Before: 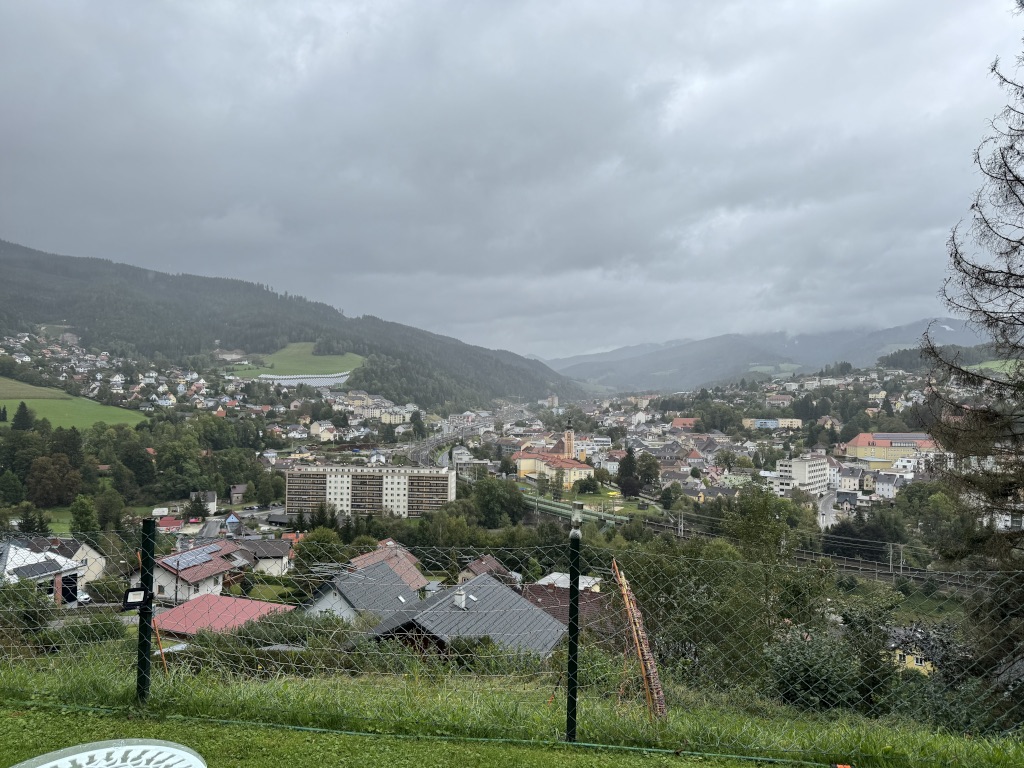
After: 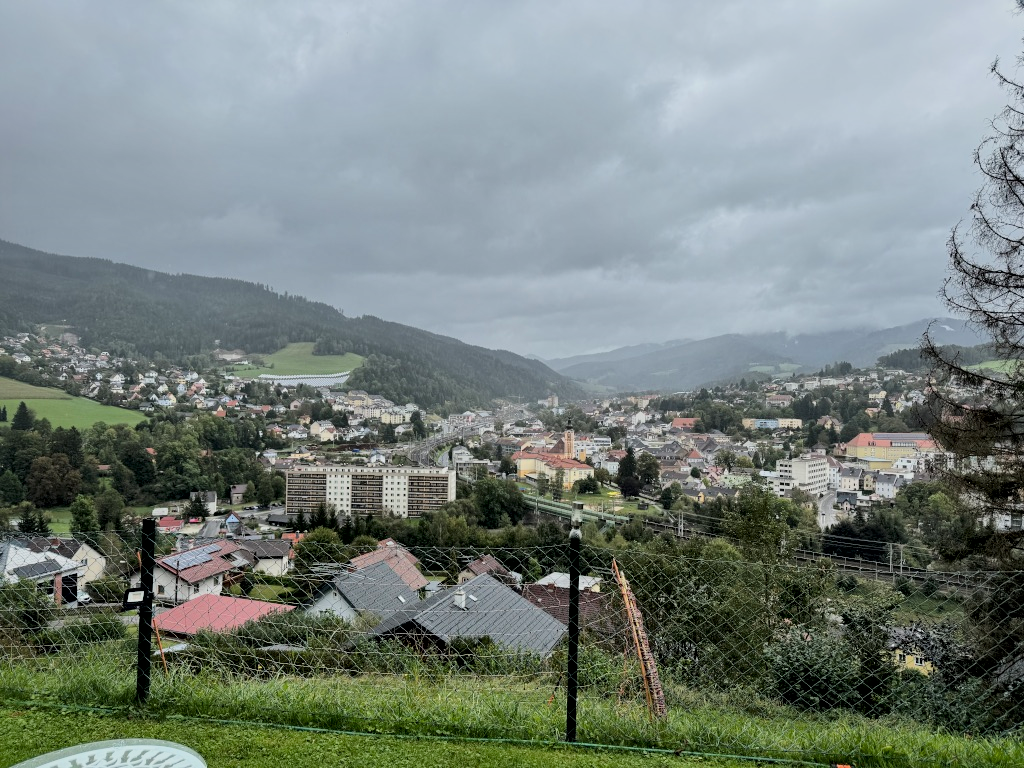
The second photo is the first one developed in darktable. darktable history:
local contrast: mode bilateral grid, contrast 50, coarseness 50, detail 150%, midtone range 0.2
filmic rgb: black relative exposure -7.82 EV, white relative exposure 4.29 EV, hardness 3.86, color science v6 (2022)
